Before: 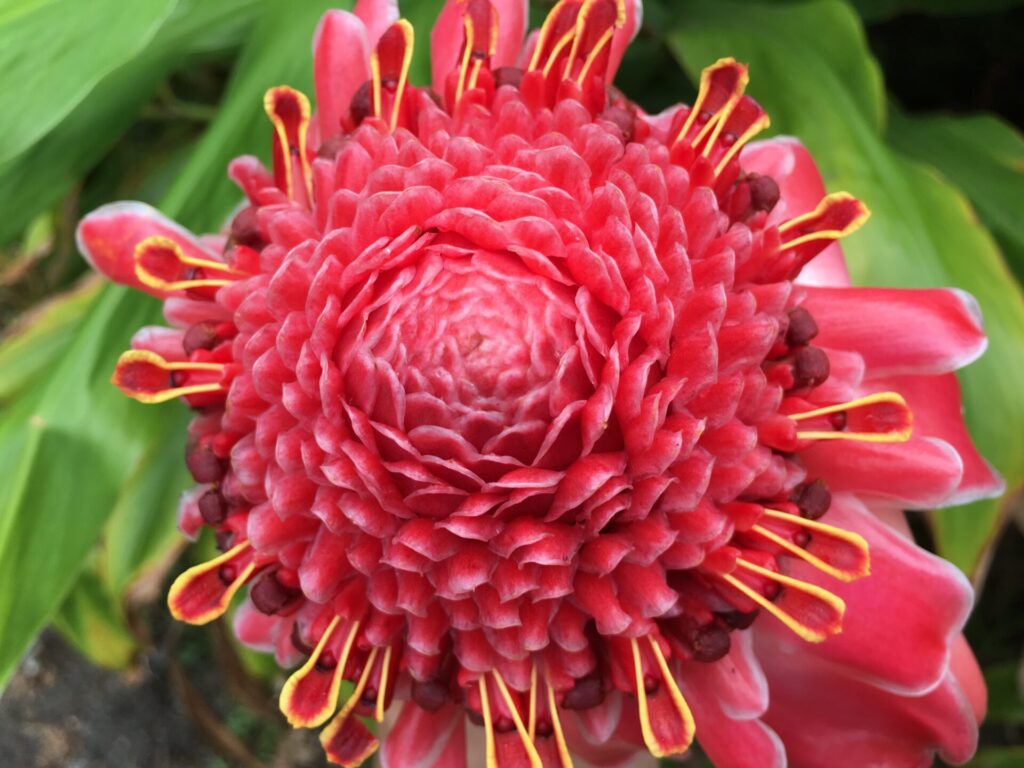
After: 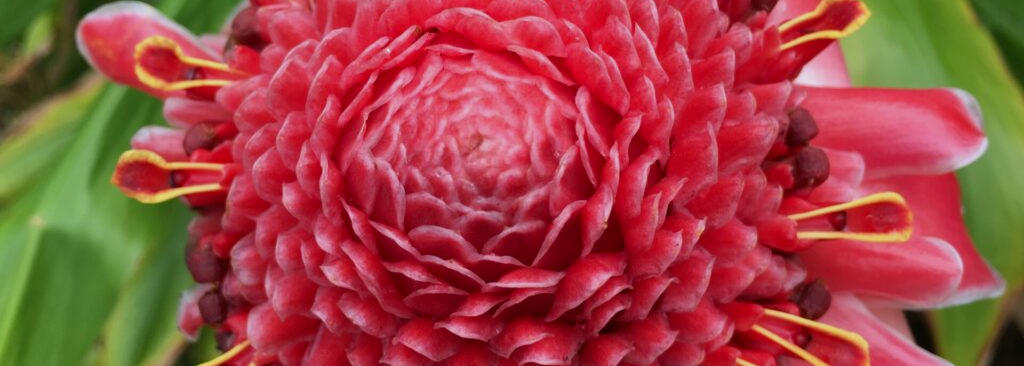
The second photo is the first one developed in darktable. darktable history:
contrast brightness saturation: contrast 0.082, saturation 0.016
crop and rotate: top 26.116%, bottom 26.17%
exposure: exposure -0.414 EV, compensate exposure bias true, compensate highlight preservation false
